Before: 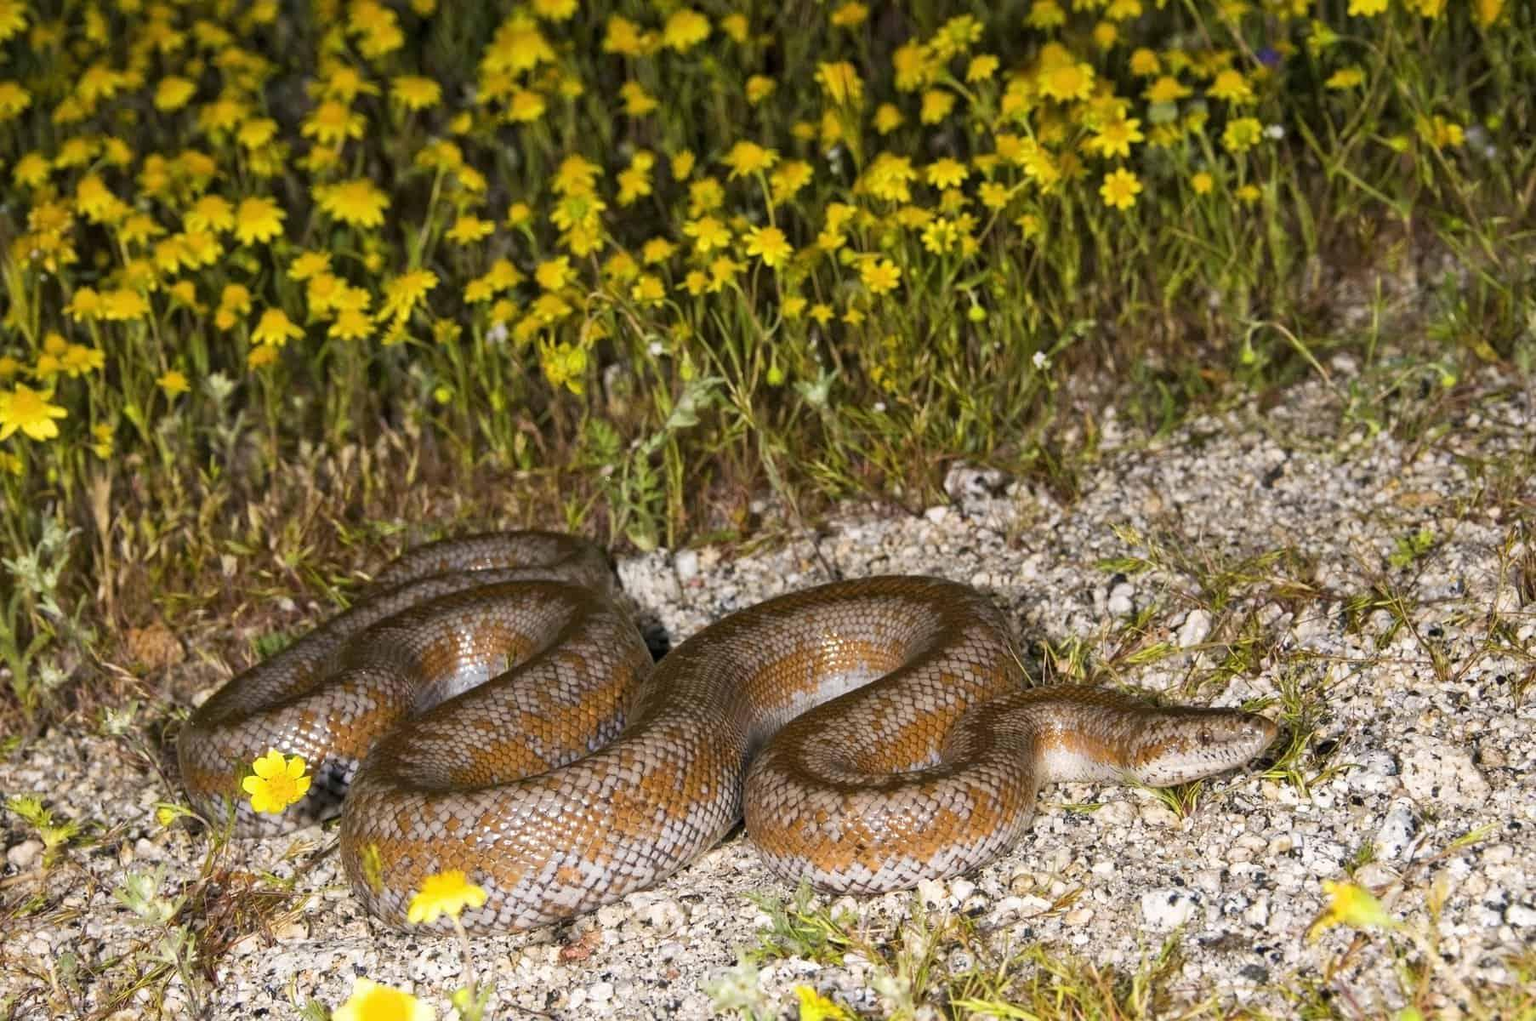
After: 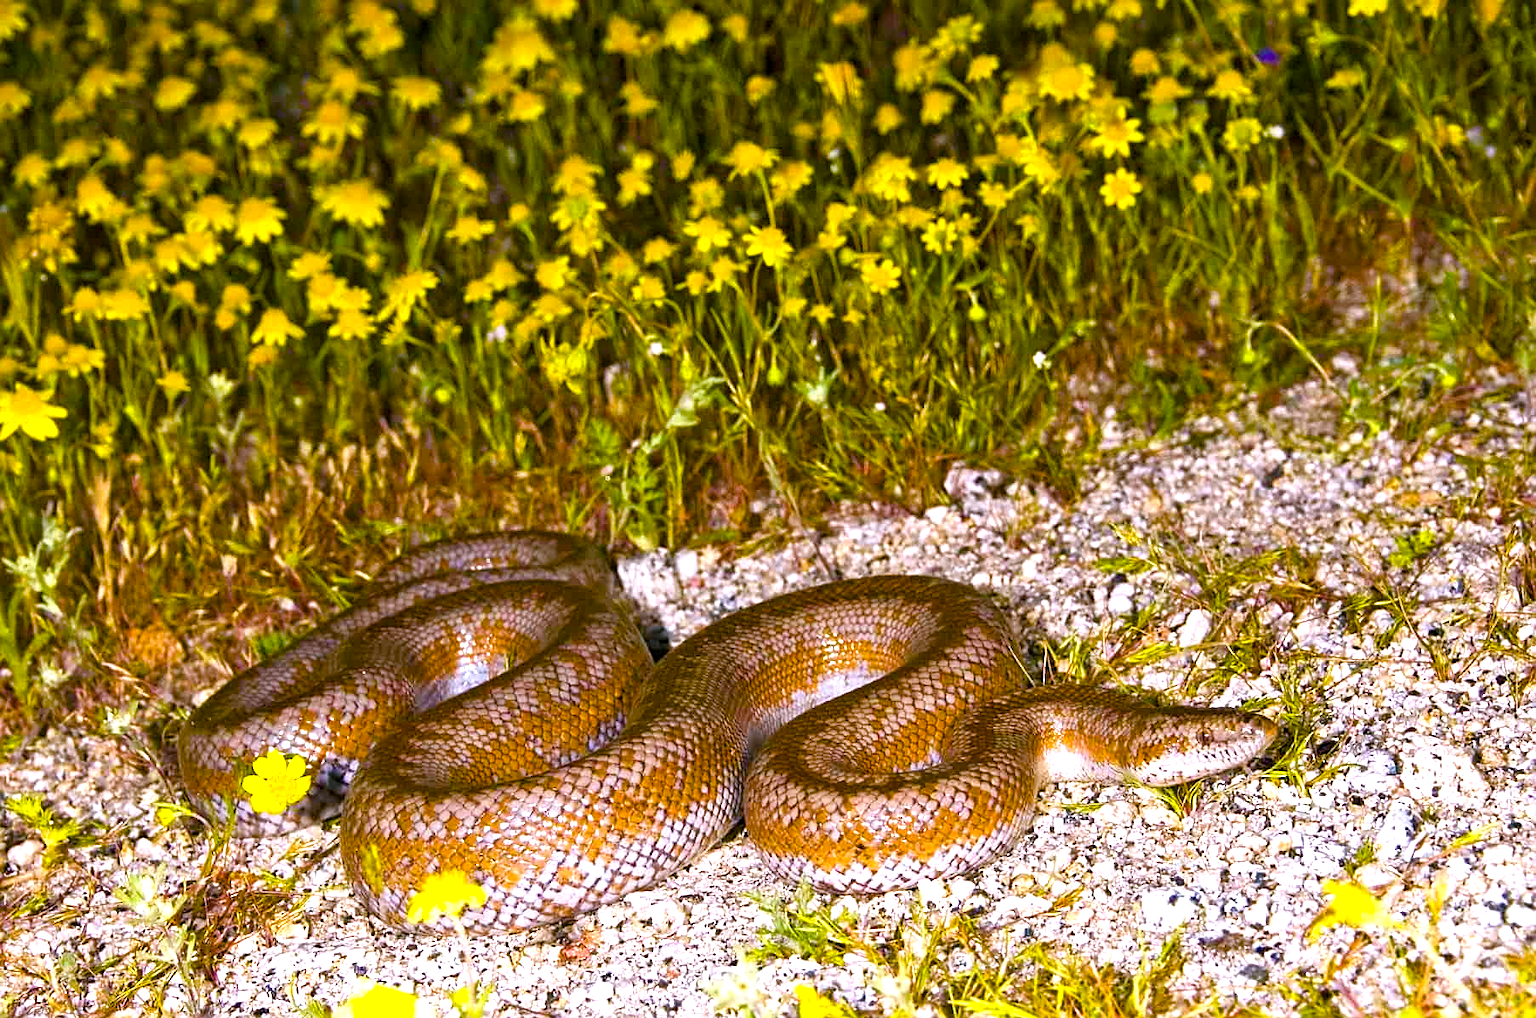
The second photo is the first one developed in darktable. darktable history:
sharpen: on, module defaults
crop: top 0.05%, bottom 0.098%
color balance rgb: linear chroma grading › global chroma 25%, perceptual saturation grading › global saturation 45%, perceptual saturation grading › highlights -50%, perceptual saturation grading › shadows 30%, perceptual brilliance grading › global brilliance 18%, global vibrance 40%
white balance: red 1.004, blue 1.096
